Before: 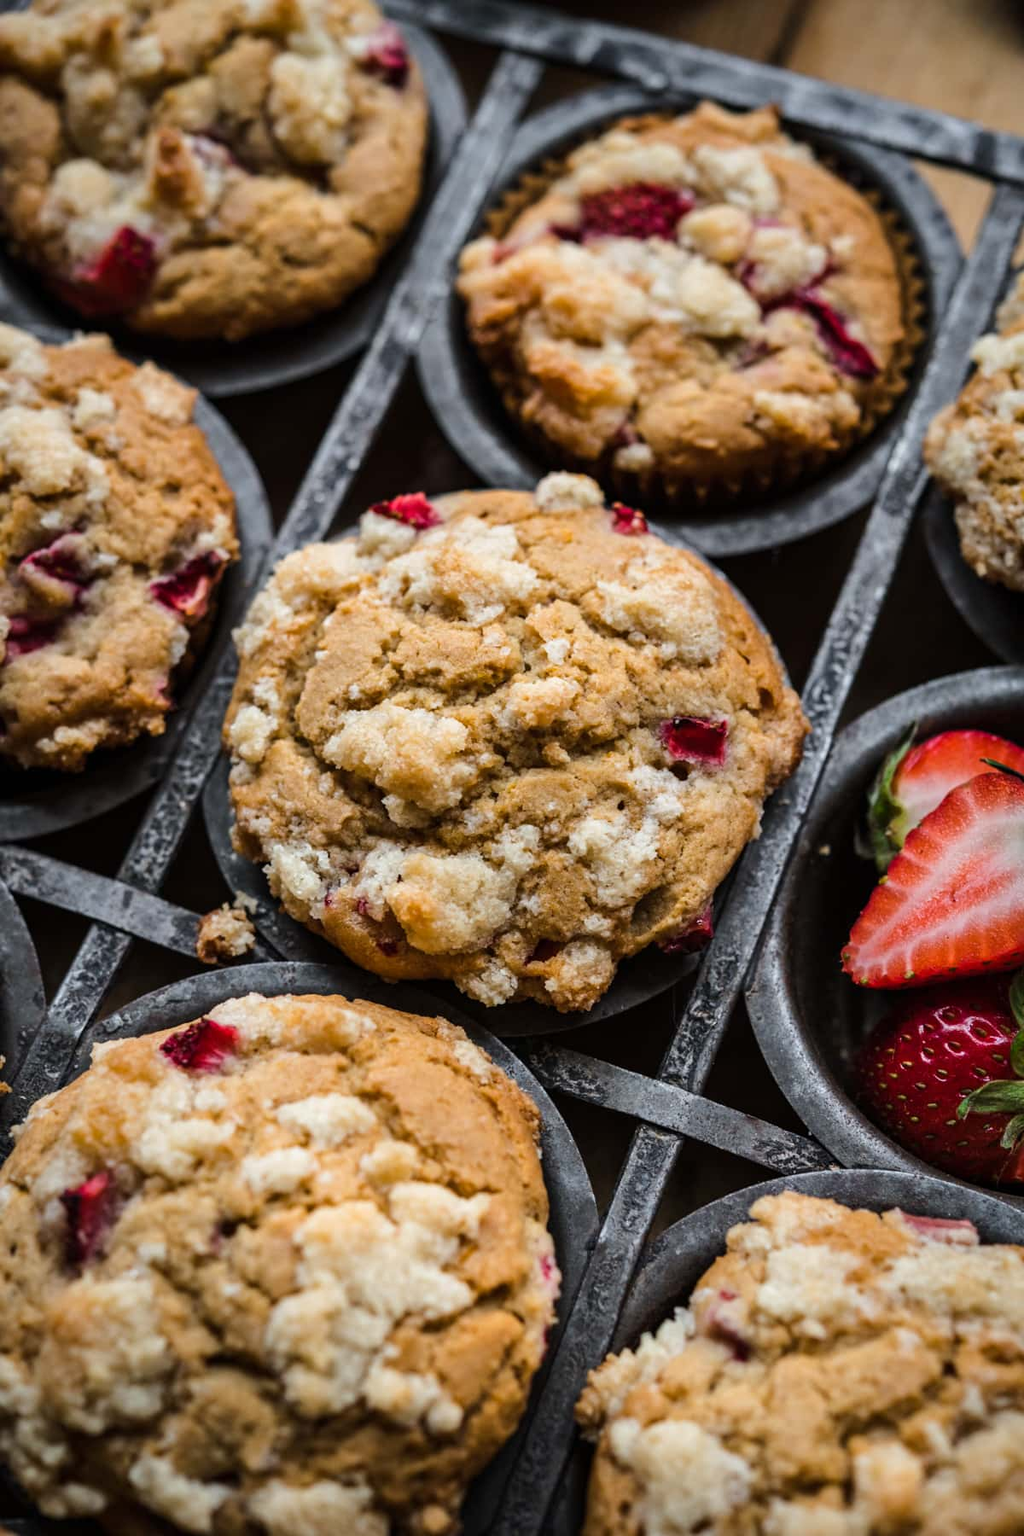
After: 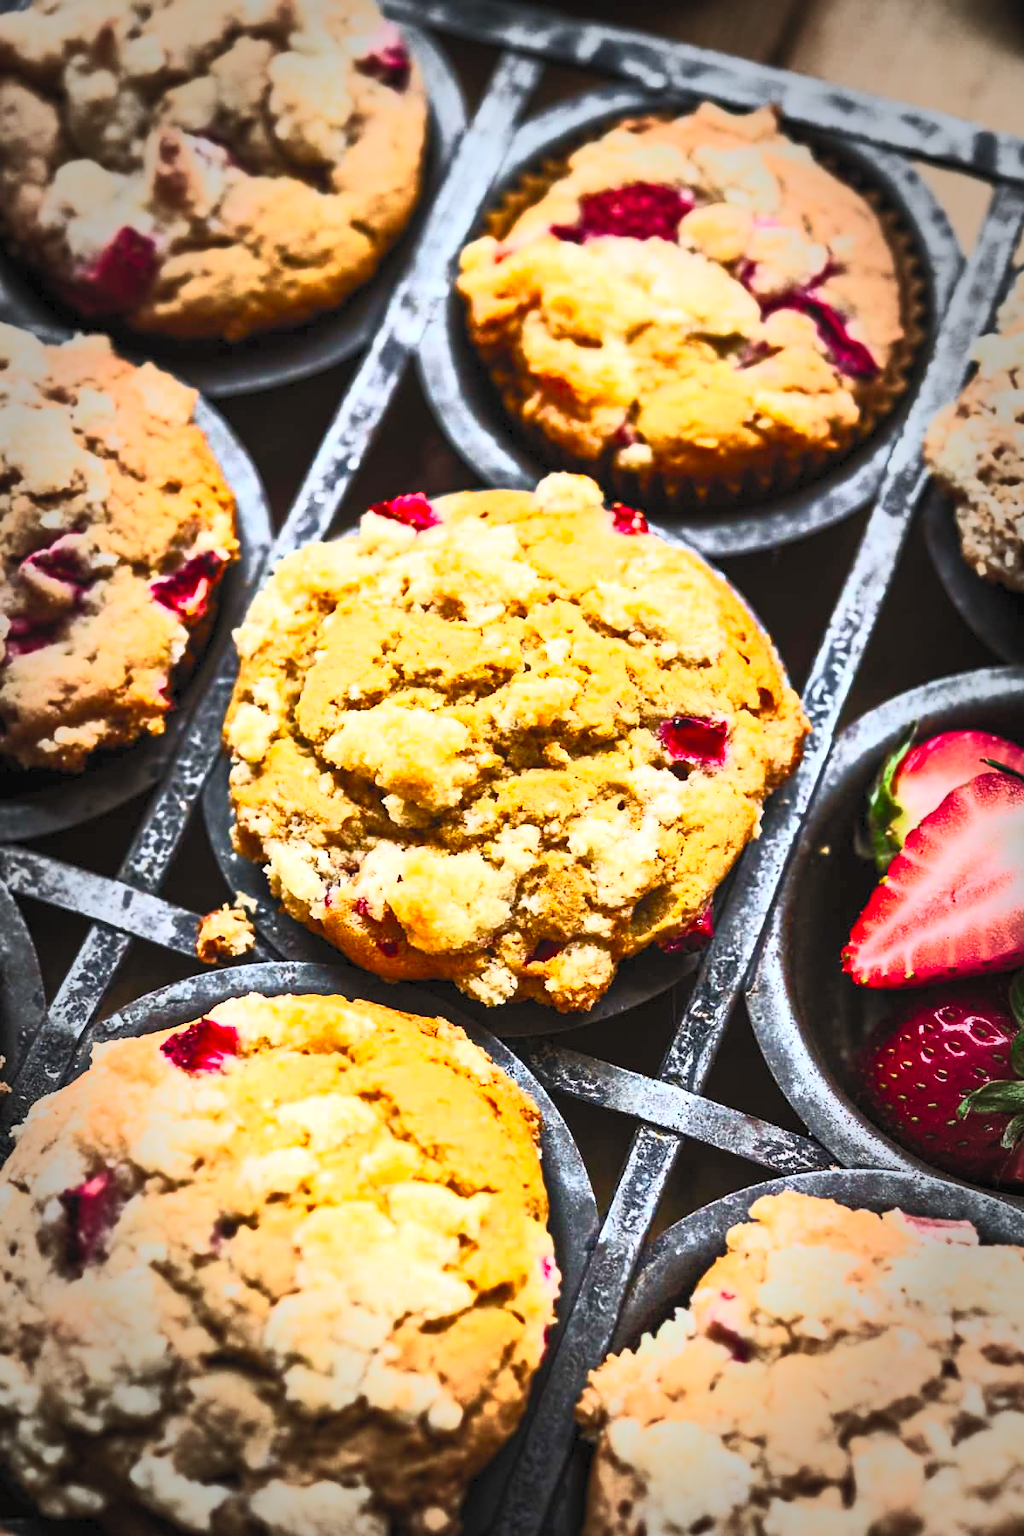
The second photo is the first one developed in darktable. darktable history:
vignetting: fall-off start 66.72%, fall-off radius 39.58%, automatic ratio true, width/height ratio 0.676
levels: levels [0.018, 0.493, 1]
contrast brightness saturation: contrast 0.982, brightness 0.997, saturation 0.982
